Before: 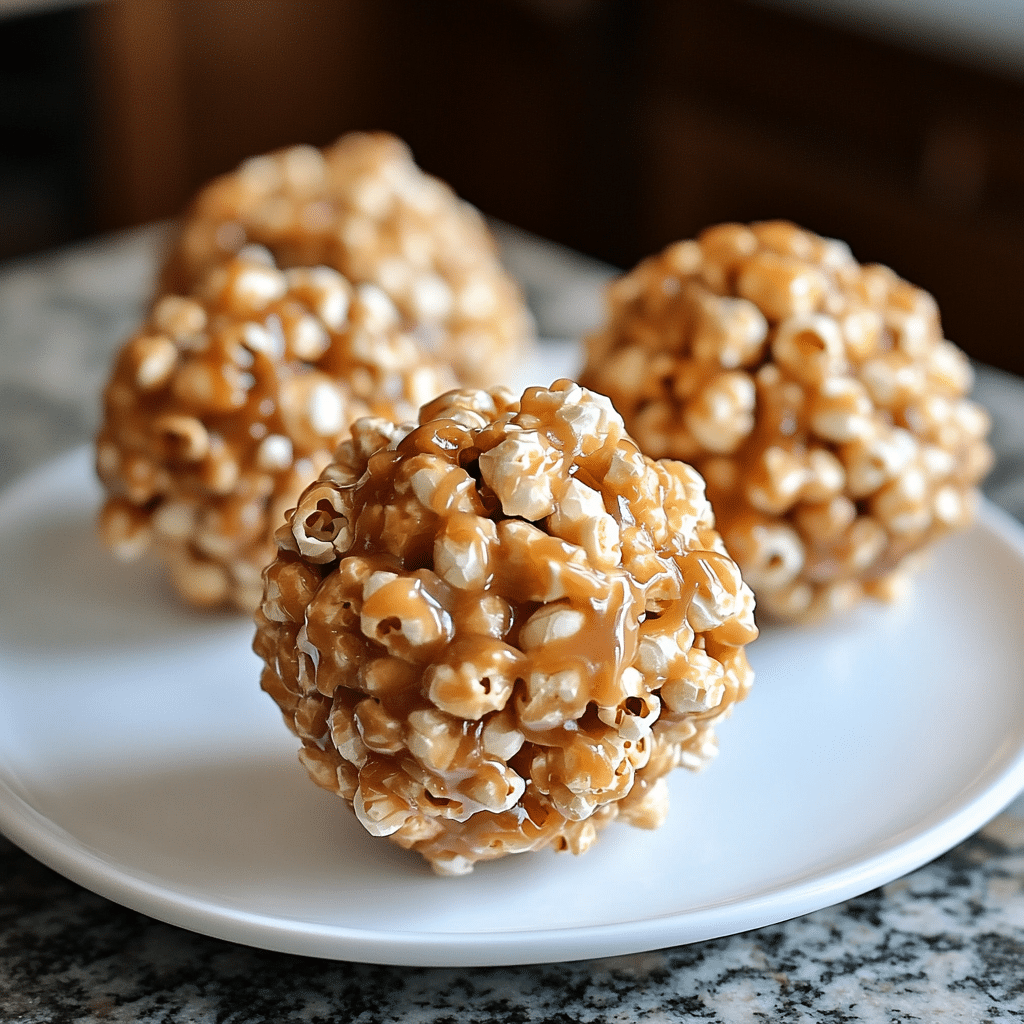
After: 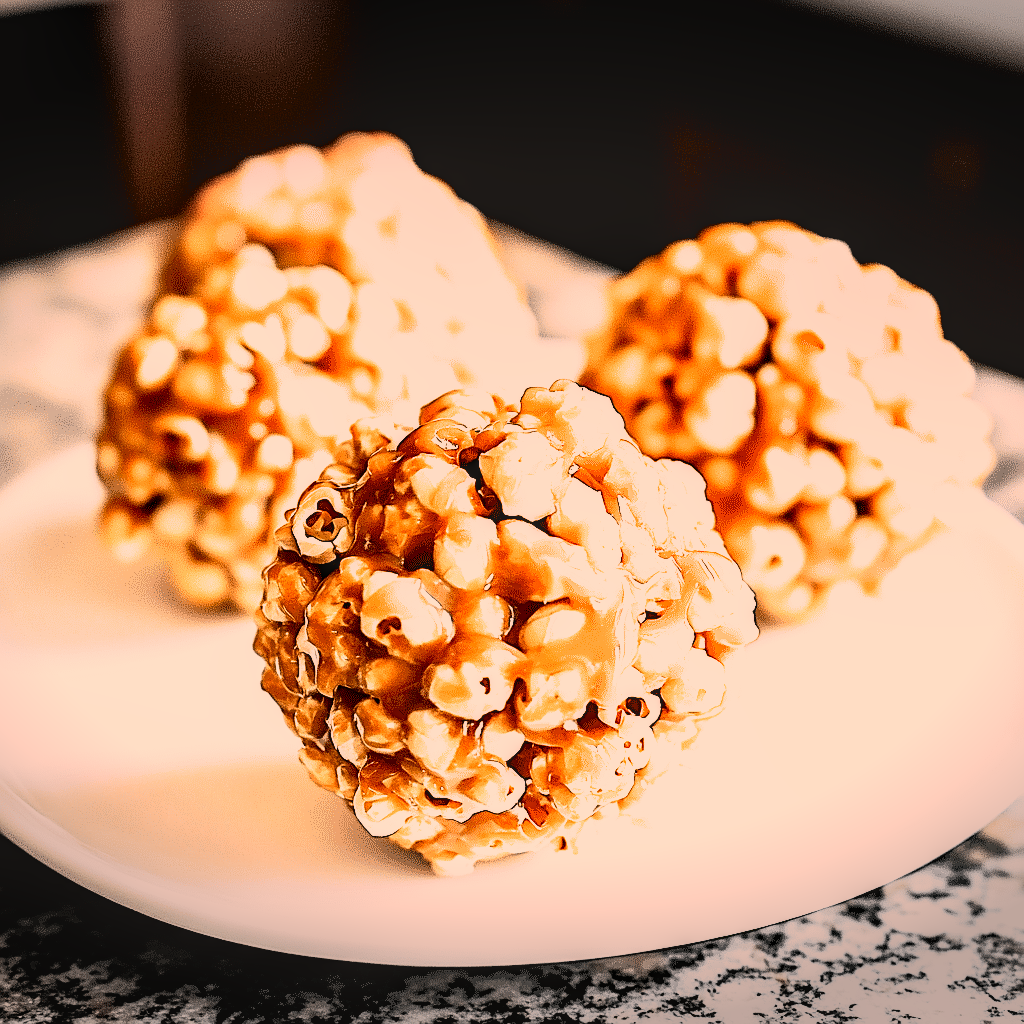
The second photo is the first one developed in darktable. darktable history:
tone curve: curves: ch0 [(0, 0.024) (0.031, 0.027) (0.113, 0.069) (0.198, 0.18) (0.304, 0.303) (0.441, 0.462) (0.557, 0.6) (0.711, 0.79) (0.812, 0.878) (0.927, 0.935) (1, 0.963)]; ch1 [(0, 0) (0.222, 0.2) (0.343, 0.325) (0.45, 0.441) (0.502, 0.501) (0.527, 0.534) (0.55, 0.561) (0.632, 0.656) (0.735, 0.754) (1, 1)]; ch2 [(0, 0) (0.249, 0.222) (0.352, 0.348) (0.424, 0.439) (0.476, 0.482) (0.499, 0.501) (0.517, 0.516) (0.532, 0.544) (0.558, 0.585) (0.596, 0.629) (0.726, 0.745) (0.82, 0.796) (0.998, 0.928)], color space Lab, independent channels, preserve colors none
sharpen: on, module defaults
exposure: black level correction 0.001, exposure 1.399 EV, compensate highlight preservation false
local contrast: on, module defaults
color correction: highlights a* 22.48, highlights b* 22.3
vignetting: fall-off start 100.2%, width/height ratio 1.323
filmic rgb: middle gray luminance 8.97%, black relative exposure -6.3 EV, white relative exposure 2.7 EV, target black luminance 0%, hardness 4.75, latitude 73.56%, contrast 1.337, shadows ↔ highlights balance 10.06%, preserve chrominance RGB euclidean norm, color science v5 (2021), contrast in shadows safe, contrast in highlights safe
